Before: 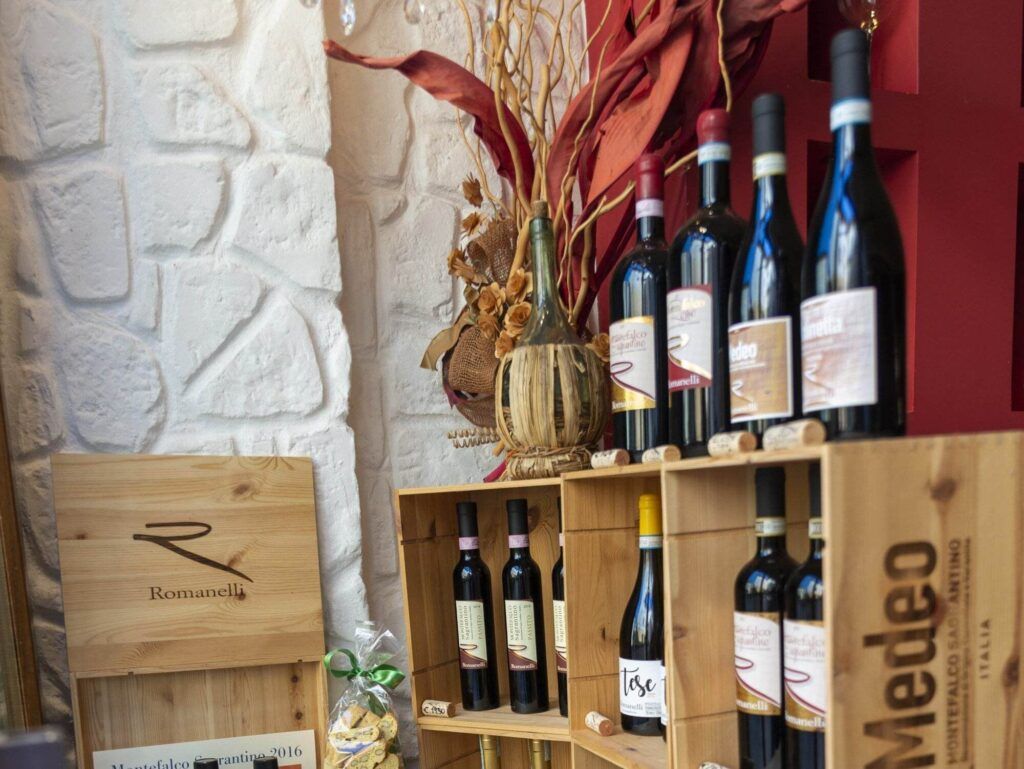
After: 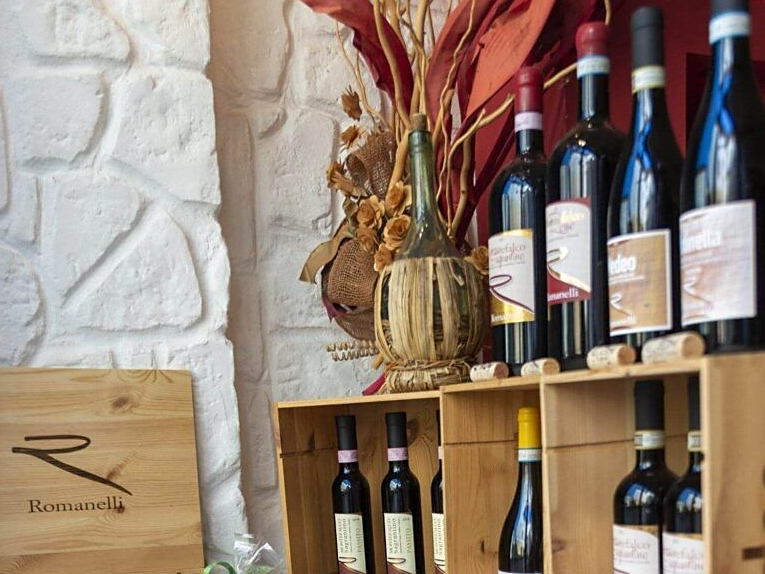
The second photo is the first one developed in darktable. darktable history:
crop and rotate: left 11.831%, top 11.346%, right 13.429%, bottom 13.899%
sharpen: radius 1.864, amount 0.398, threshold 1.271
tone equalizer: -7 EV 0.13 EV, smoothing diameter 25%, edges refinement/feathering 10, preserve details guided filter
color correction: highlights a* -0.137, highlights b* 0.137
